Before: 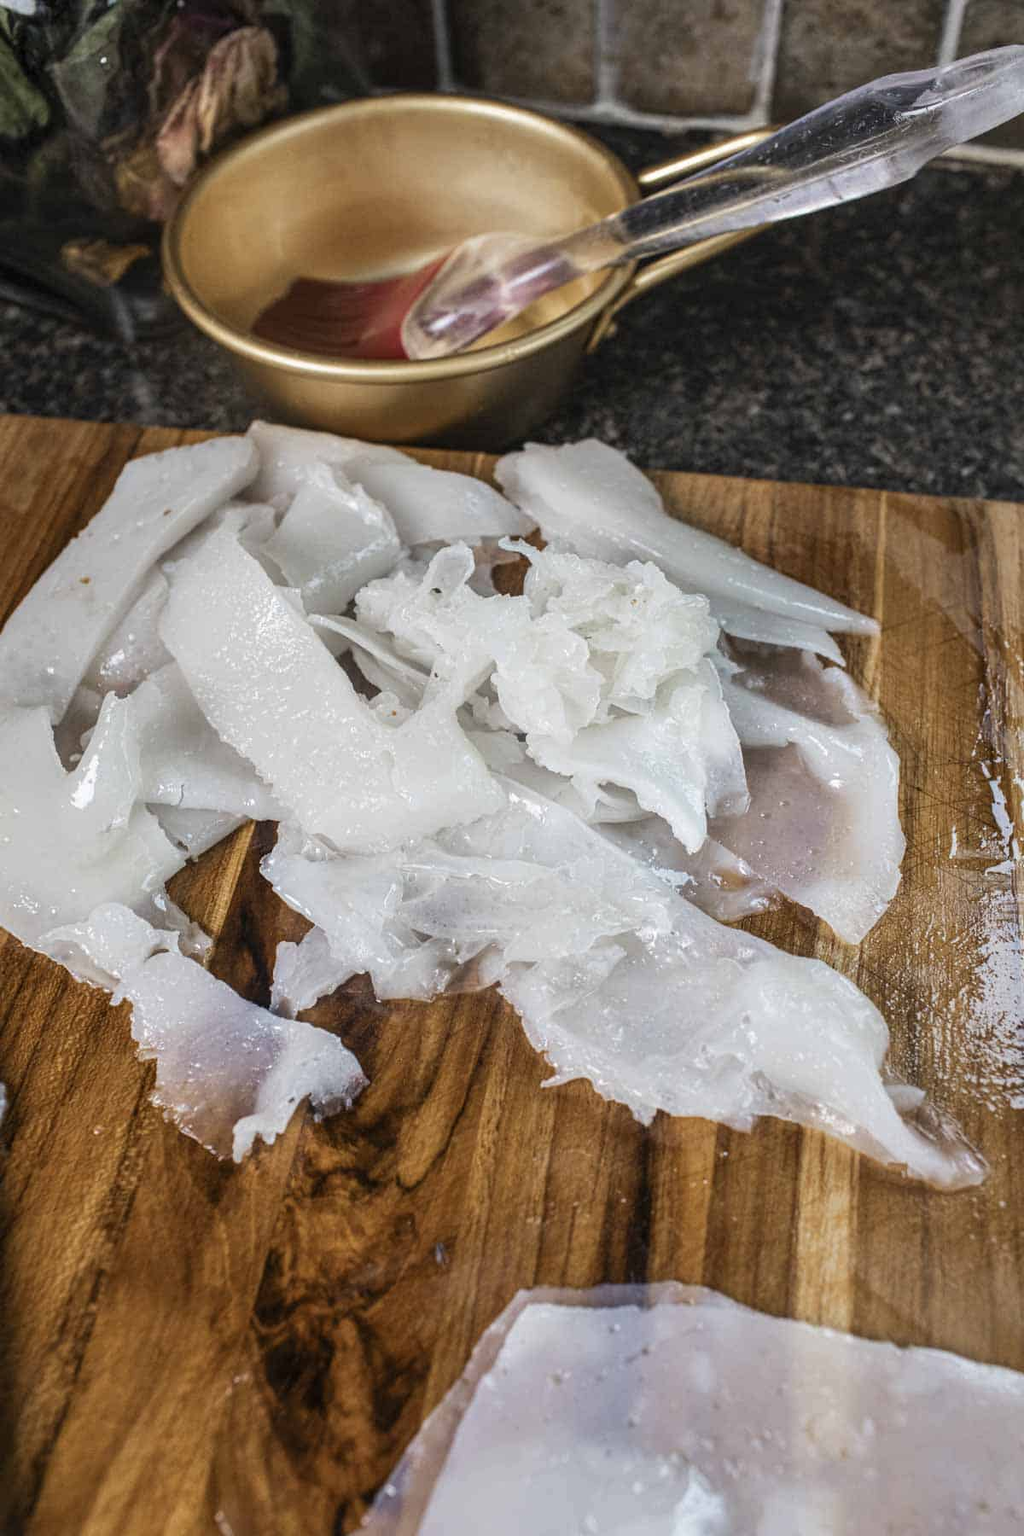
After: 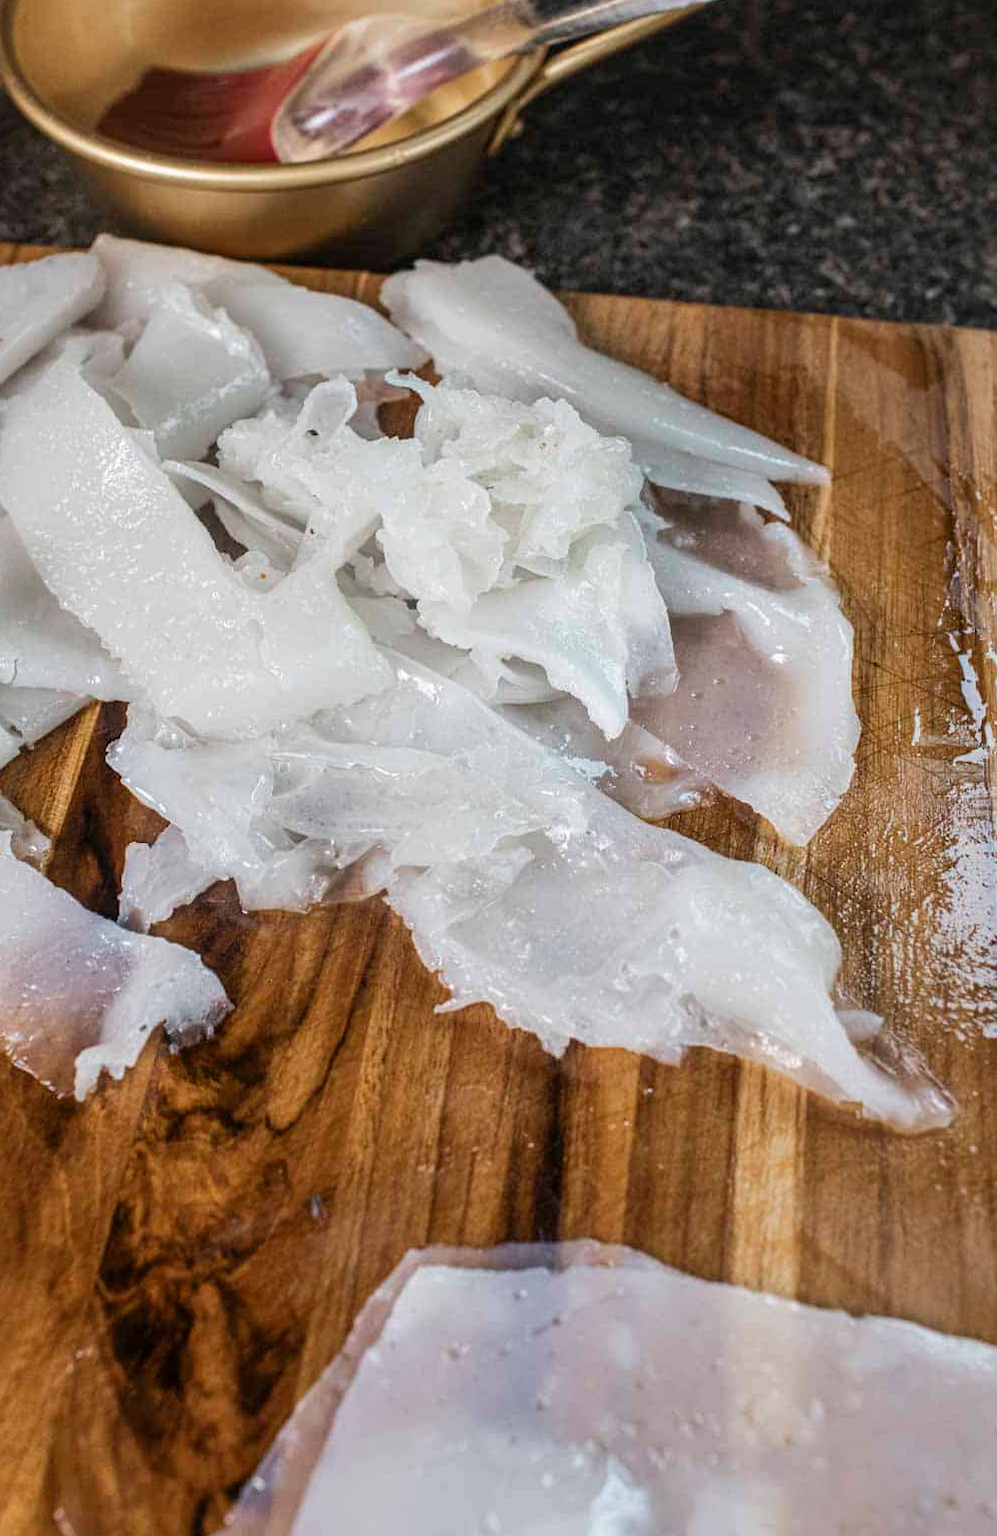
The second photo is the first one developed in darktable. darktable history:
tone equalizer: edges refinement/feathering 500, mask exposure compensation -1.57 EV, preserve details no
crop: left 16.509%, top 14.348%
